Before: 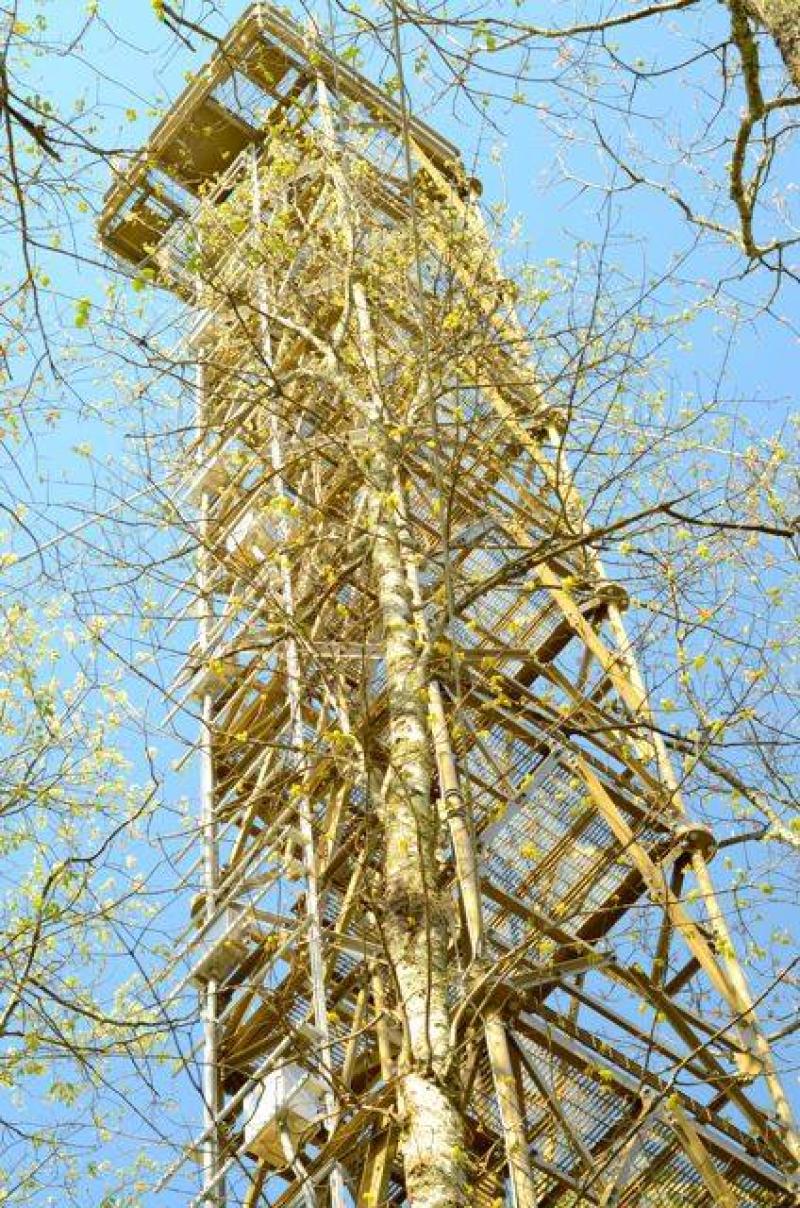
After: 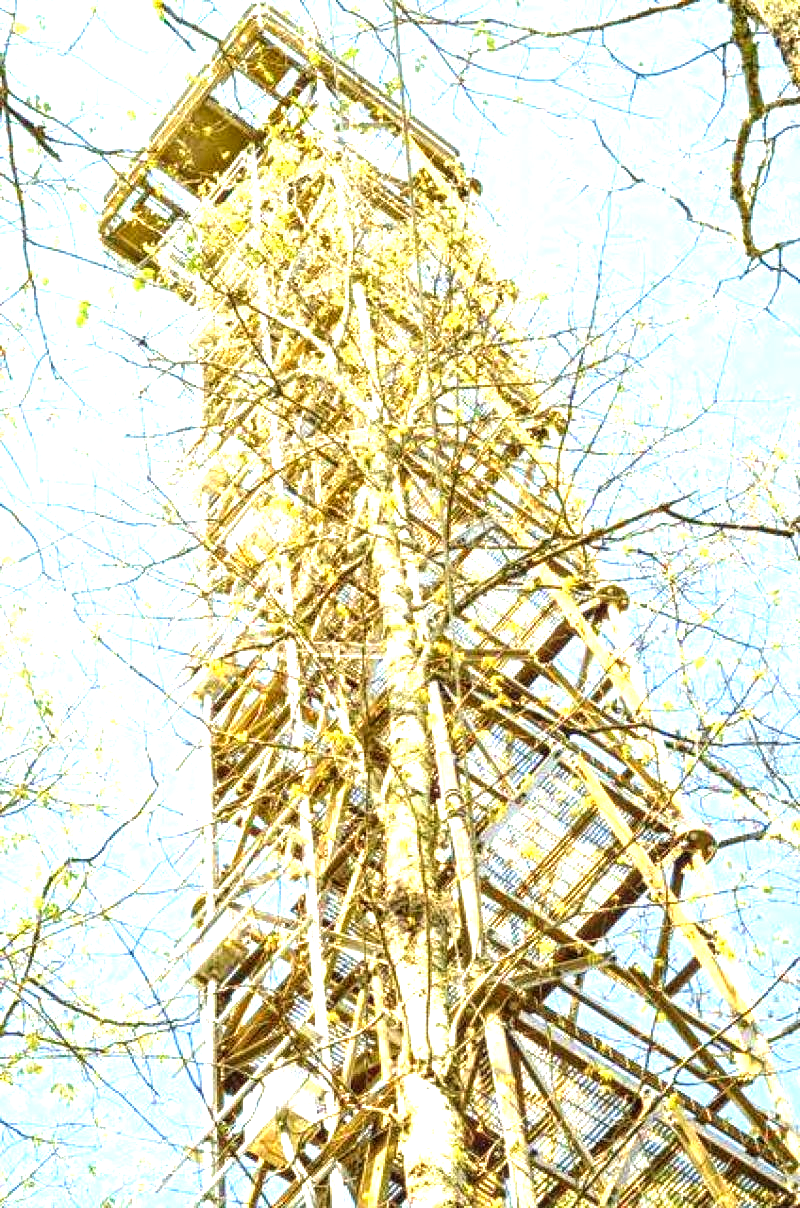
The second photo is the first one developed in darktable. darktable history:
local contrast: detail 154%
exposure: black level correction -0.002, exposure 1.35 EV, compensate highlight preservation false
